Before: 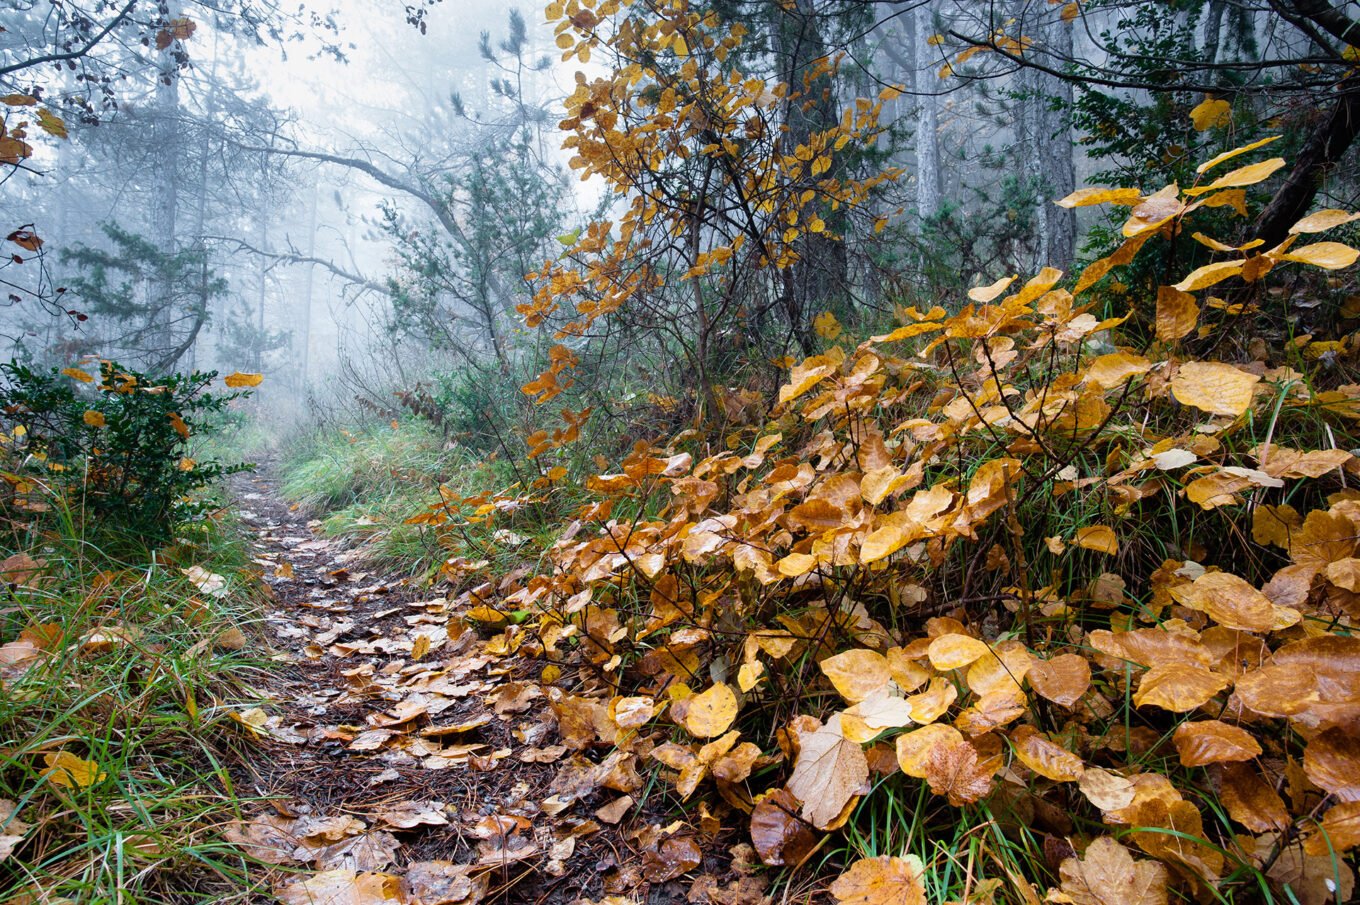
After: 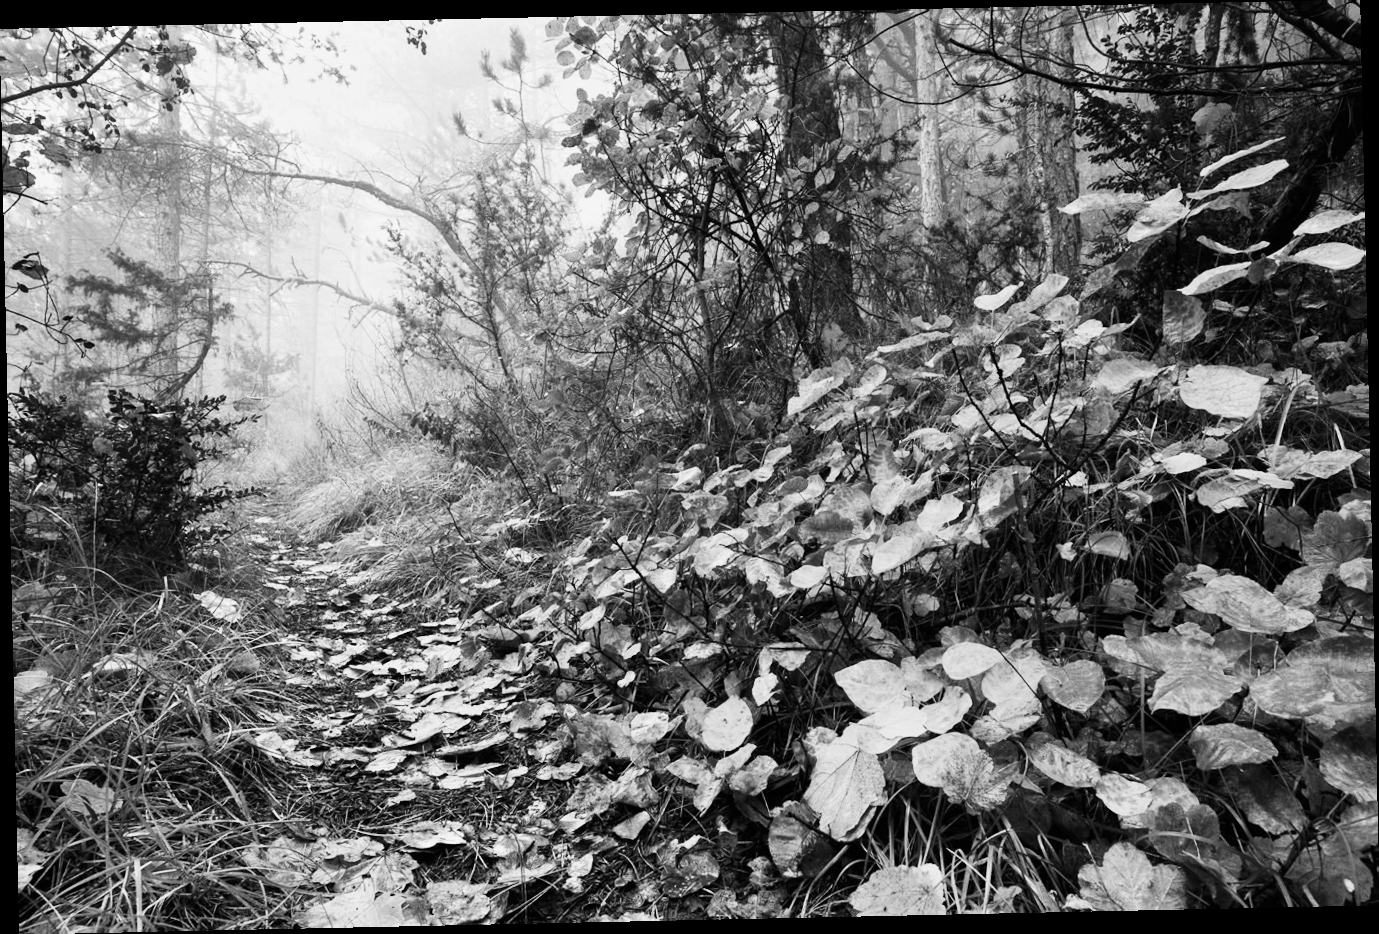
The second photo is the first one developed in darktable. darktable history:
color correction: highlights a* 40, highlights b* 40, saturation 0.69
rotate and perspective: rotation -1.24°, automatic cropping off
levels: levels [0, 0.478, 1]
contrast brightness saturation: contrast 0.28
monochrome: a -4.13, b 5.16, size 1
